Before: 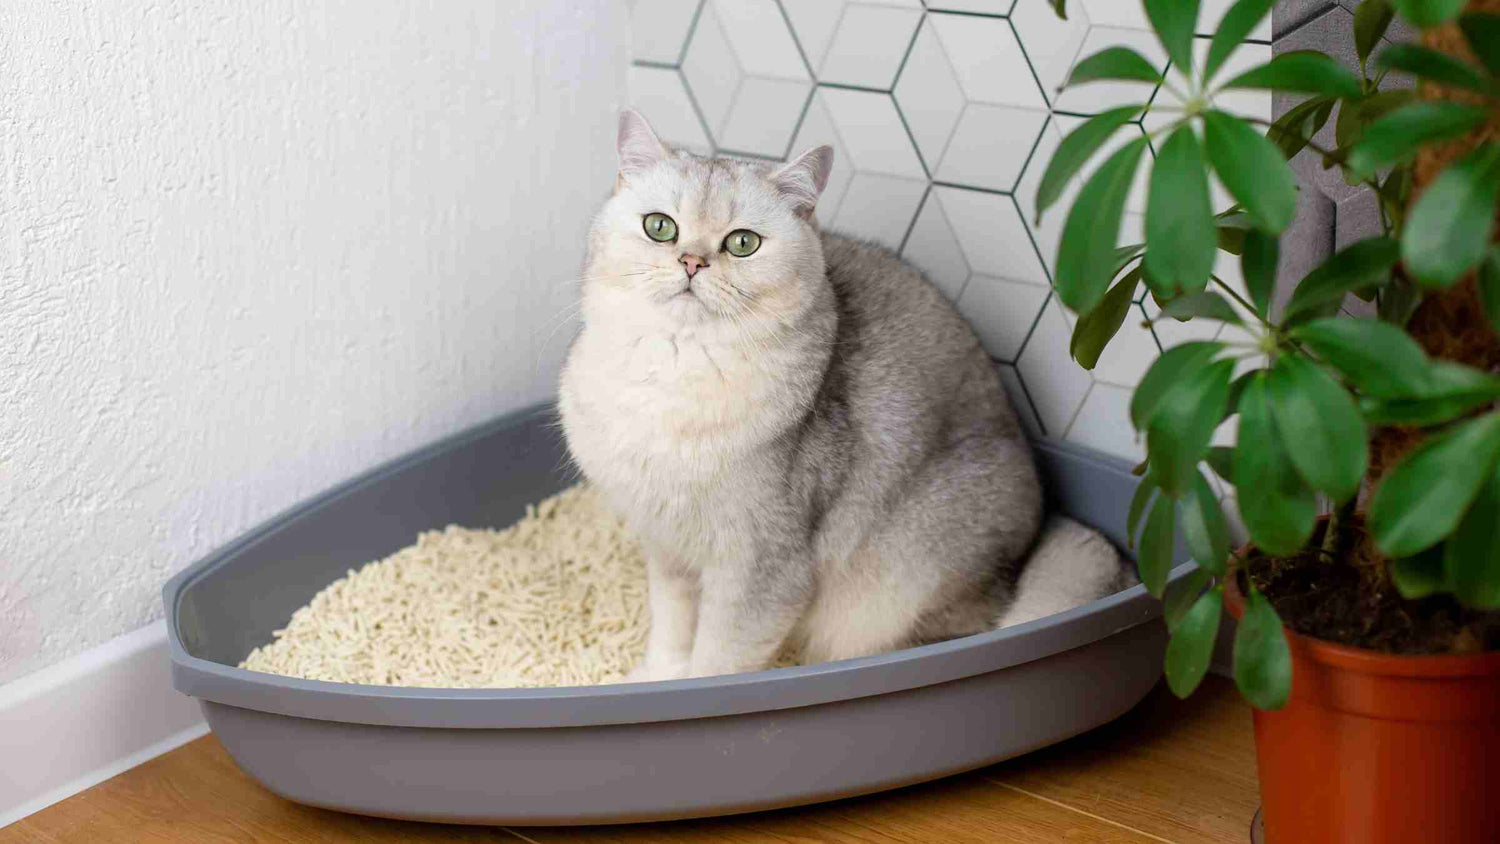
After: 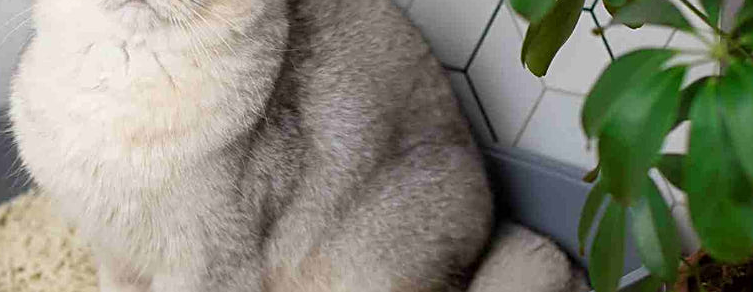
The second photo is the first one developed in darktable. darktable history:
crop: left 36.607%, top 34.735%, right 13.146%, bottom 30.611%
sharpen: on, module defaults
